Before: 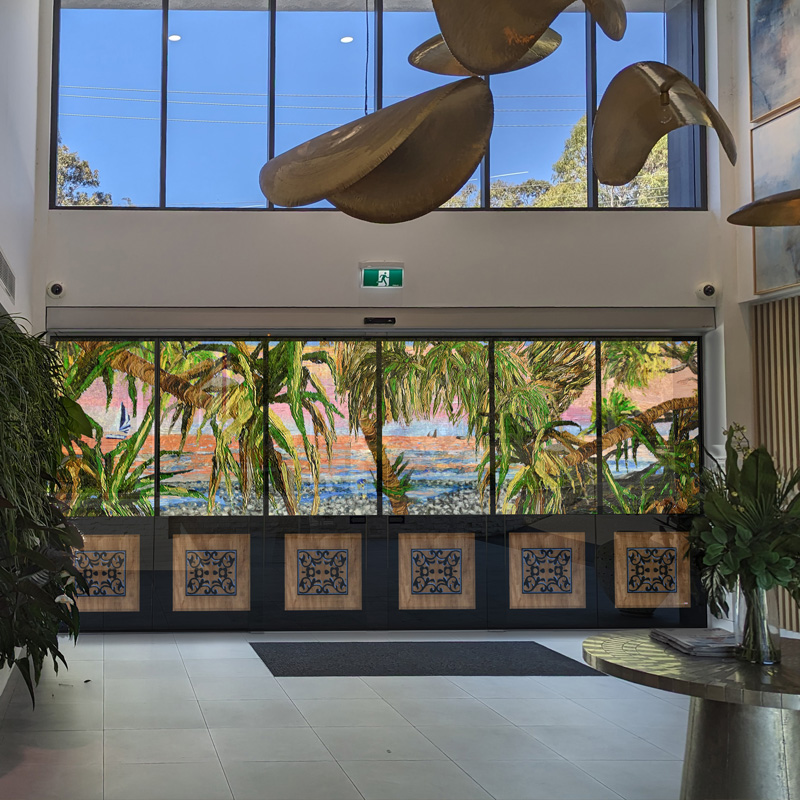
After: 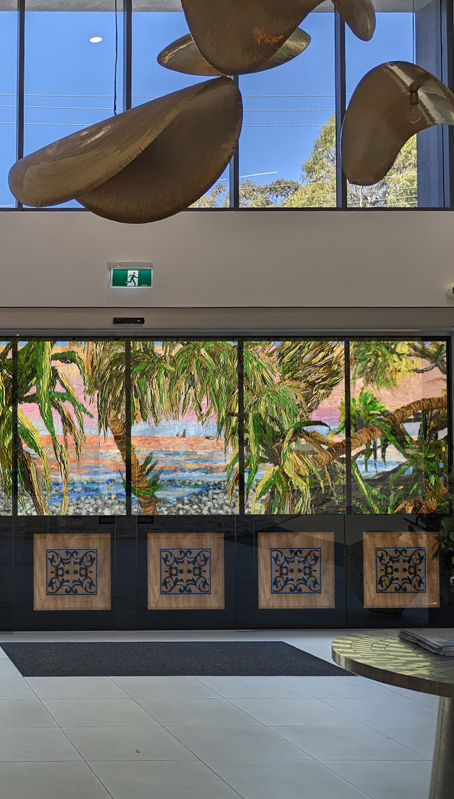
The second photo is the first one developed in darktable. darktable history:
crop: left 31.444%, top 0.011%, right 11.756%
